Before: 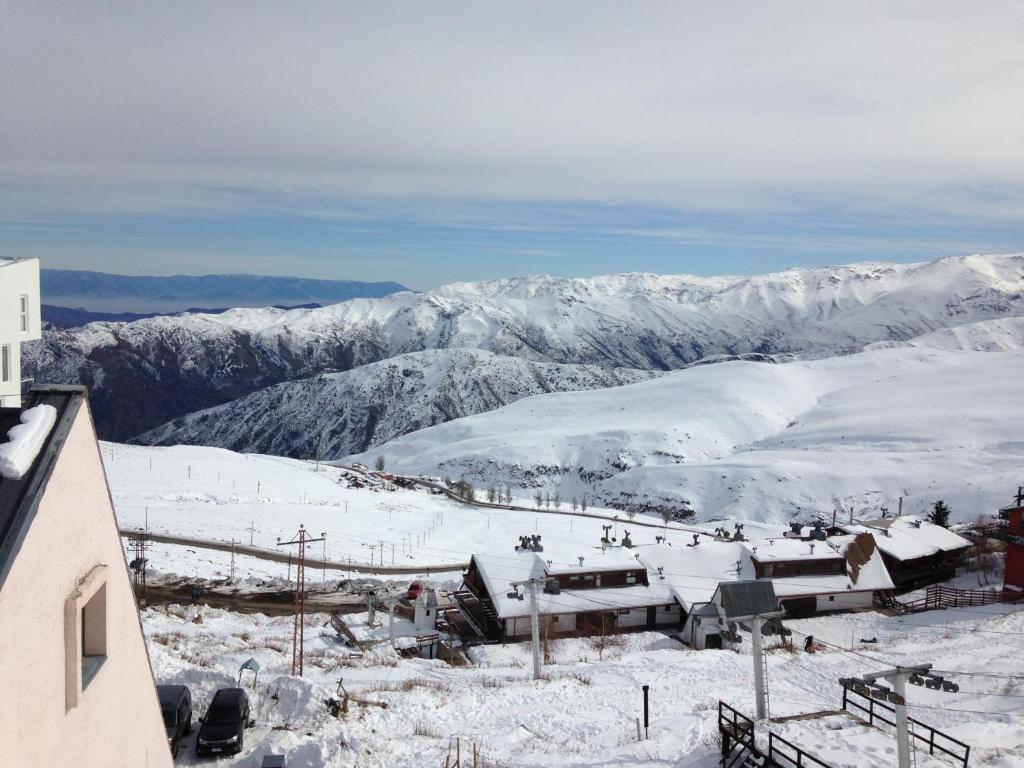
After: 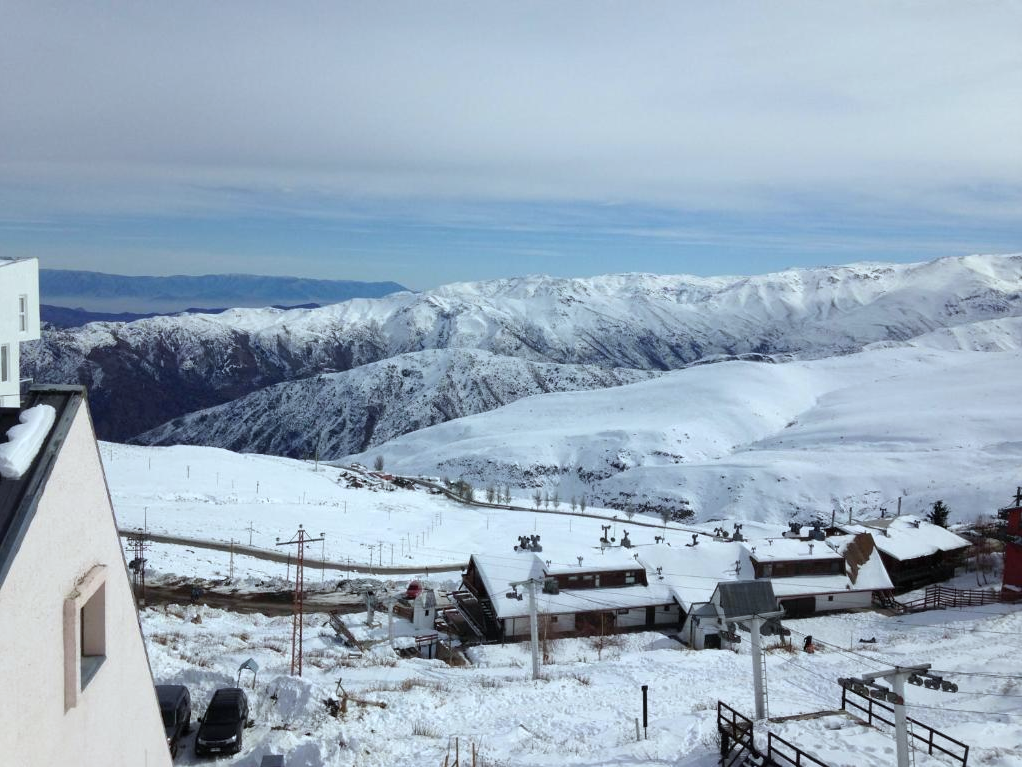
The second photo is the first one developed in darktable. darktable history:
white balance: red 0.925, blue 1.046
crop and rotate: left 0.126%
